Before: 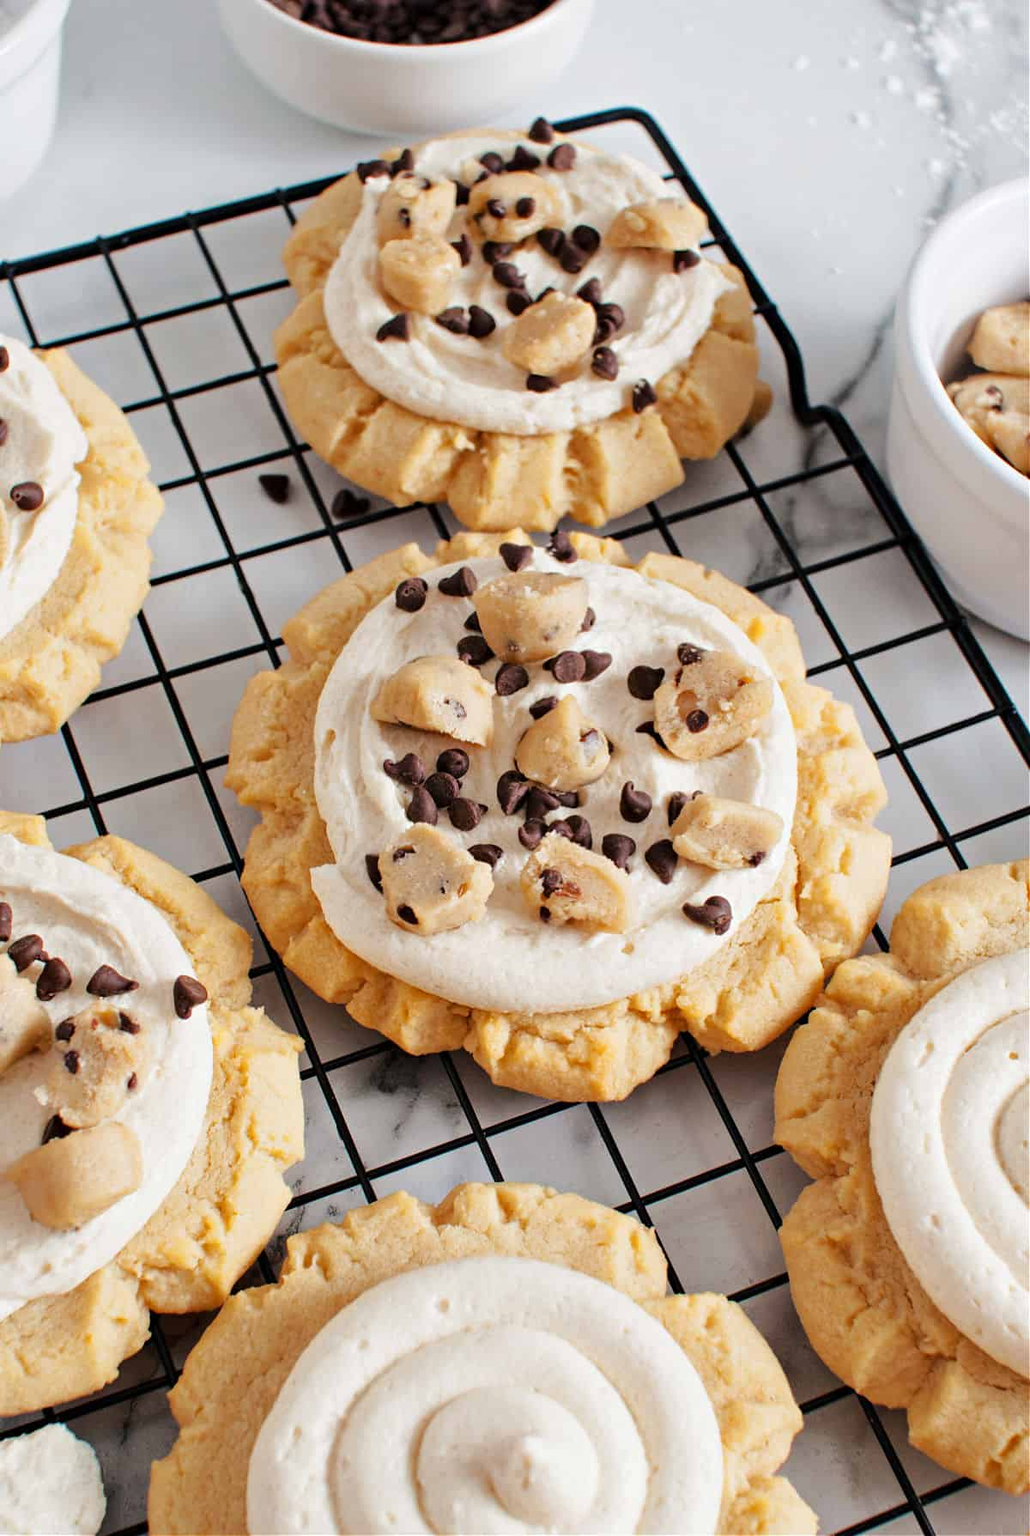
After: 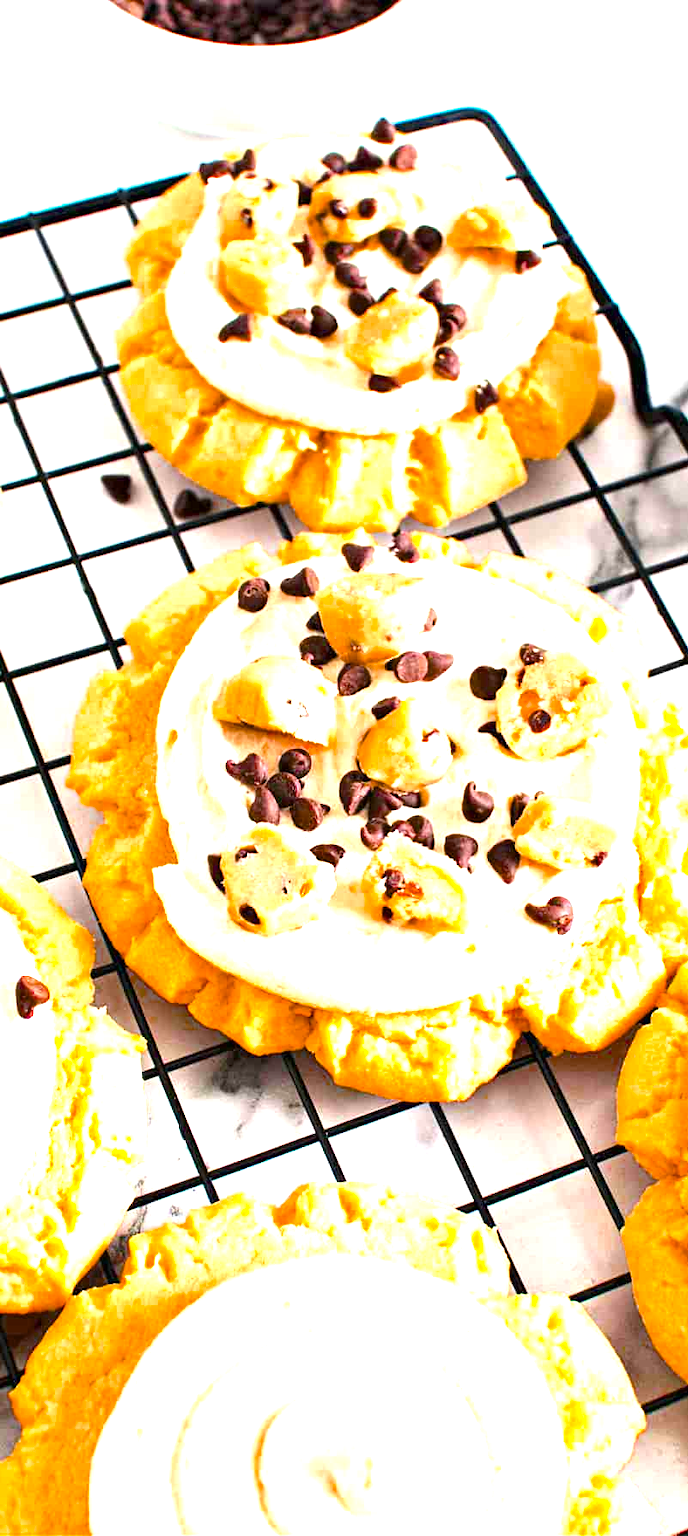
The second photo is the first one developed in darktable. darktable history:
color balance rgb: global offset › hue 169.98°, perceptual saturation grading › global saturation 29.484%, global vibrance 16.34%, saturation formula JzAzBz (2021)
exposure: black level correction 0, exposure 1.886 EV, compensate highlight preservation false
crop: left 15.369%, right 17.783%
